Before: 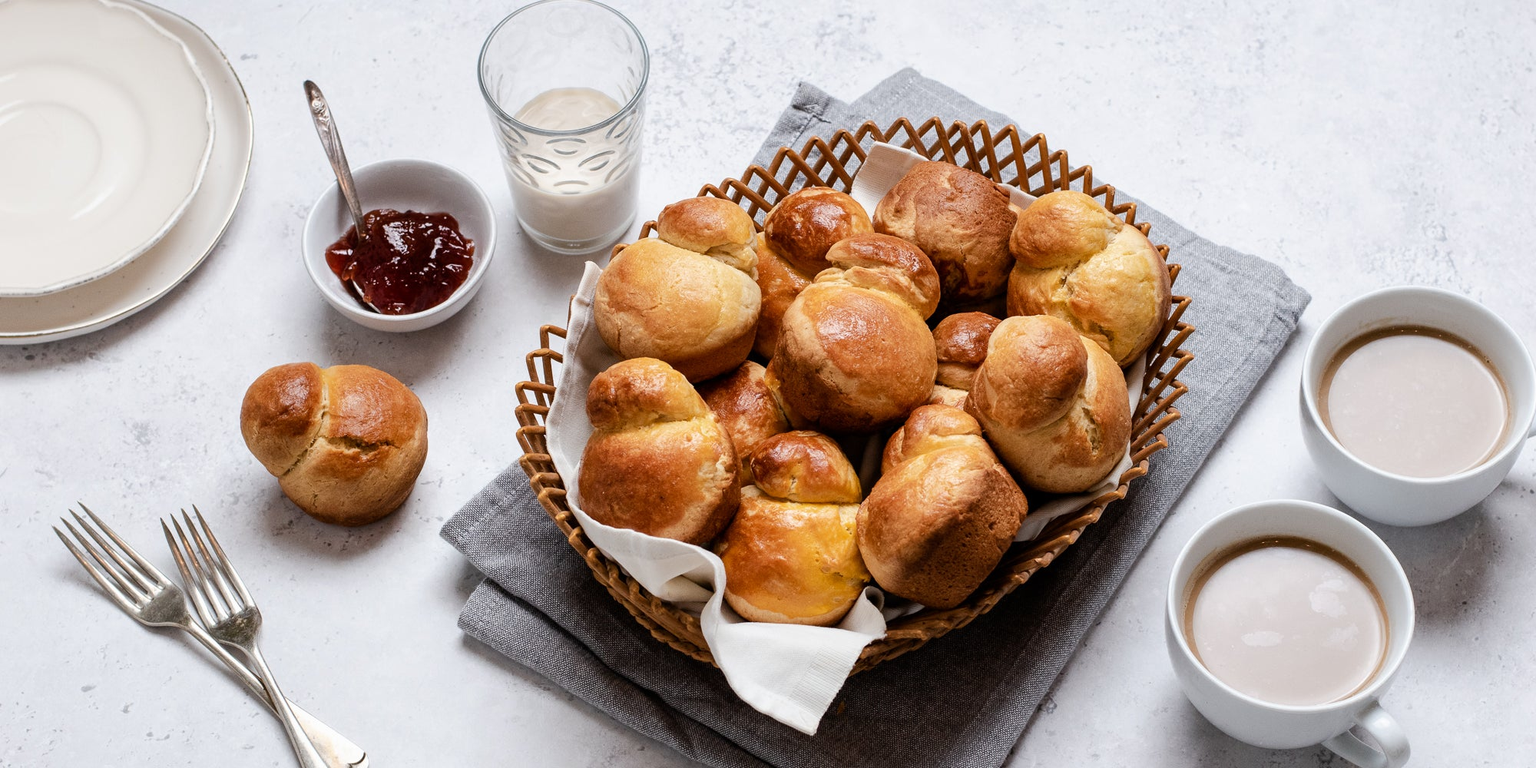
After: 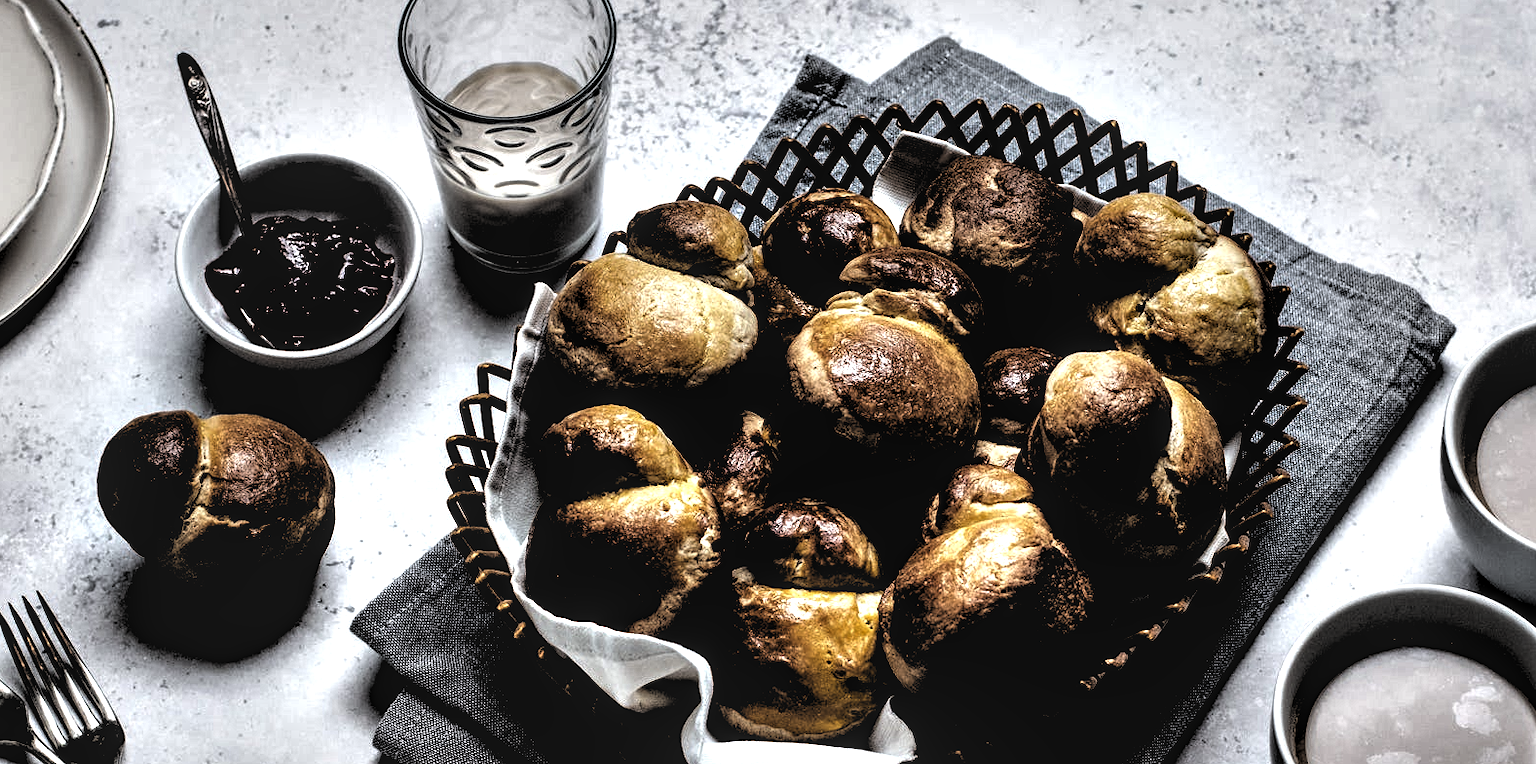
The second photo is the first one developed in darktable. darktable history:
contrast equalizer: y [[0.627 ×6], [0.563 ×6], [0 ×6], [0 ×6], [0 ×6]]
crop and rotate: left 10.667%, top 5.036%, right 10.436%, bottom 16.451%
local contrast: on, module defaults
levels: levels [0.514, 0.759, 1]
